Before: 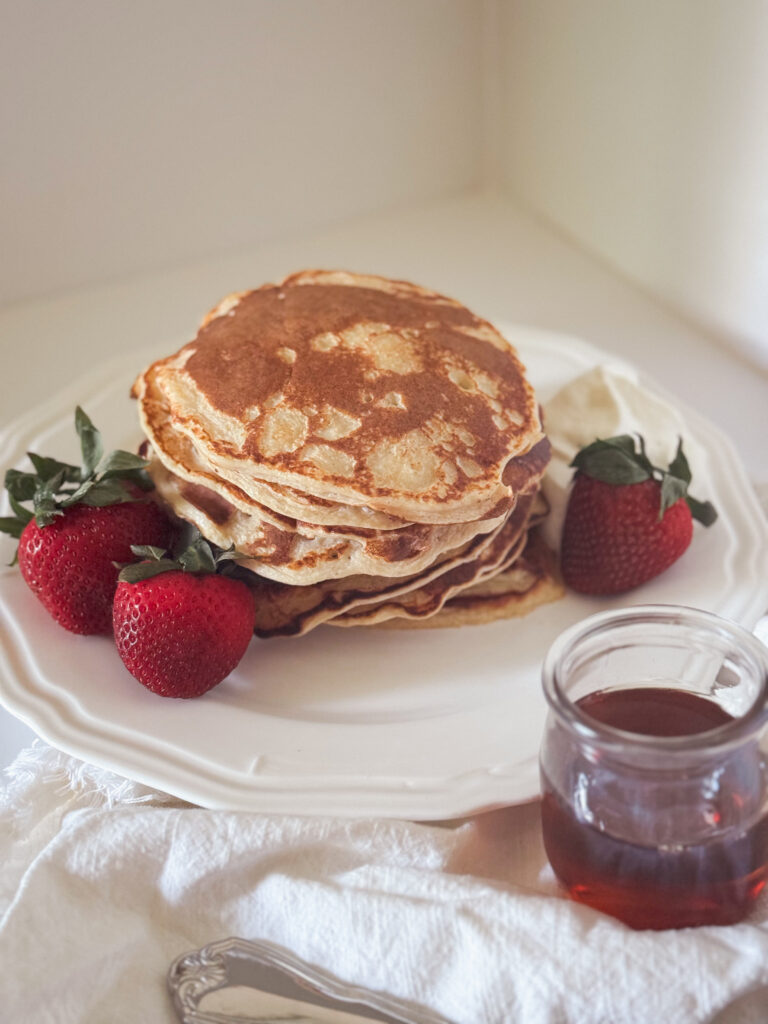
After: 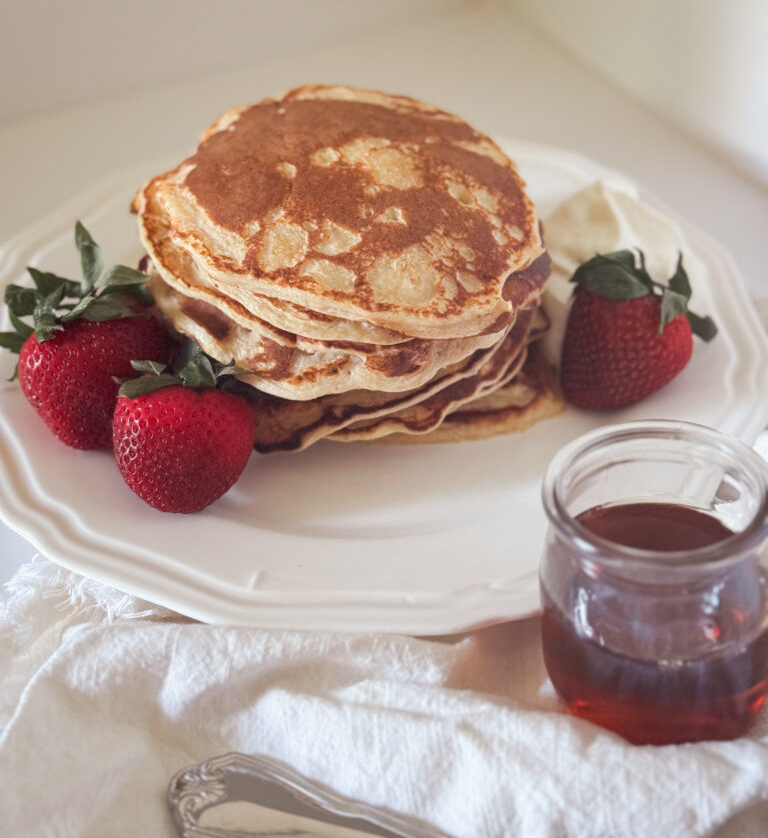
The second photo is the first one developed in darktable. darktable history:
crop and rotate: top 18.161%
